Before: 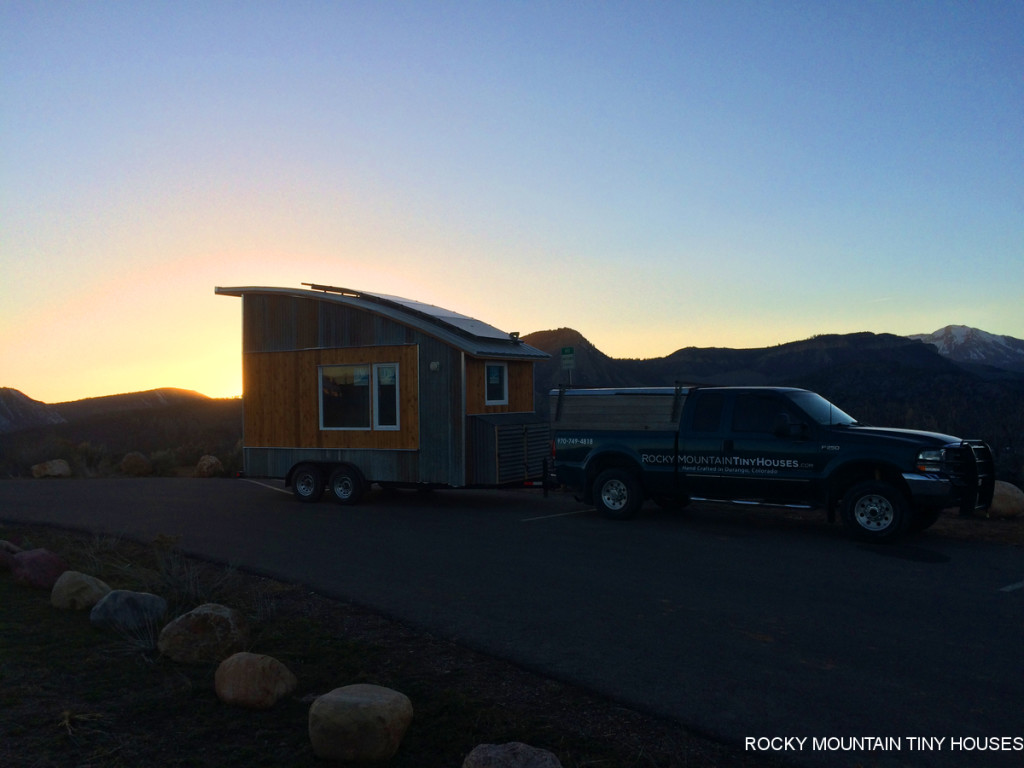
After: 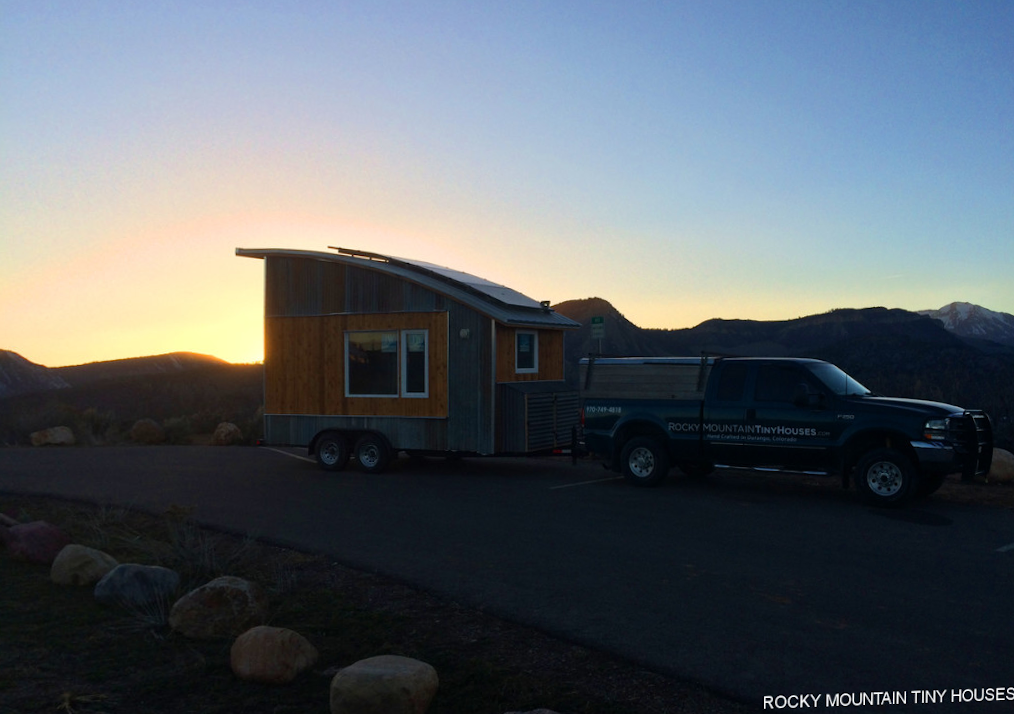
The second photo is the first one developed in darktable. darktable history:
rgb levels: preserve colors max RGB
rotate and perspective: rotation 0.679°, lens shift (horizontal) 0.136, crop left 0.009, crop right 0.991, crop top 0.078, crop bottom 0.95
